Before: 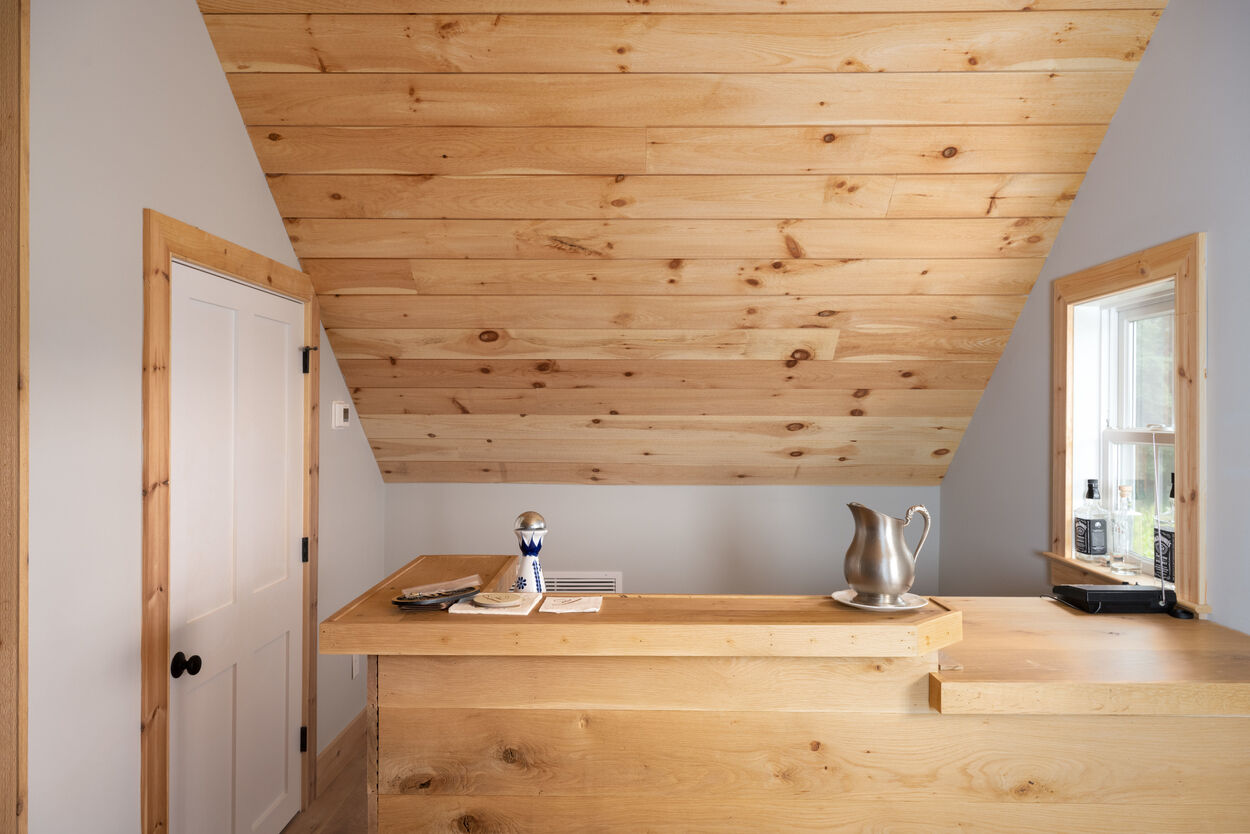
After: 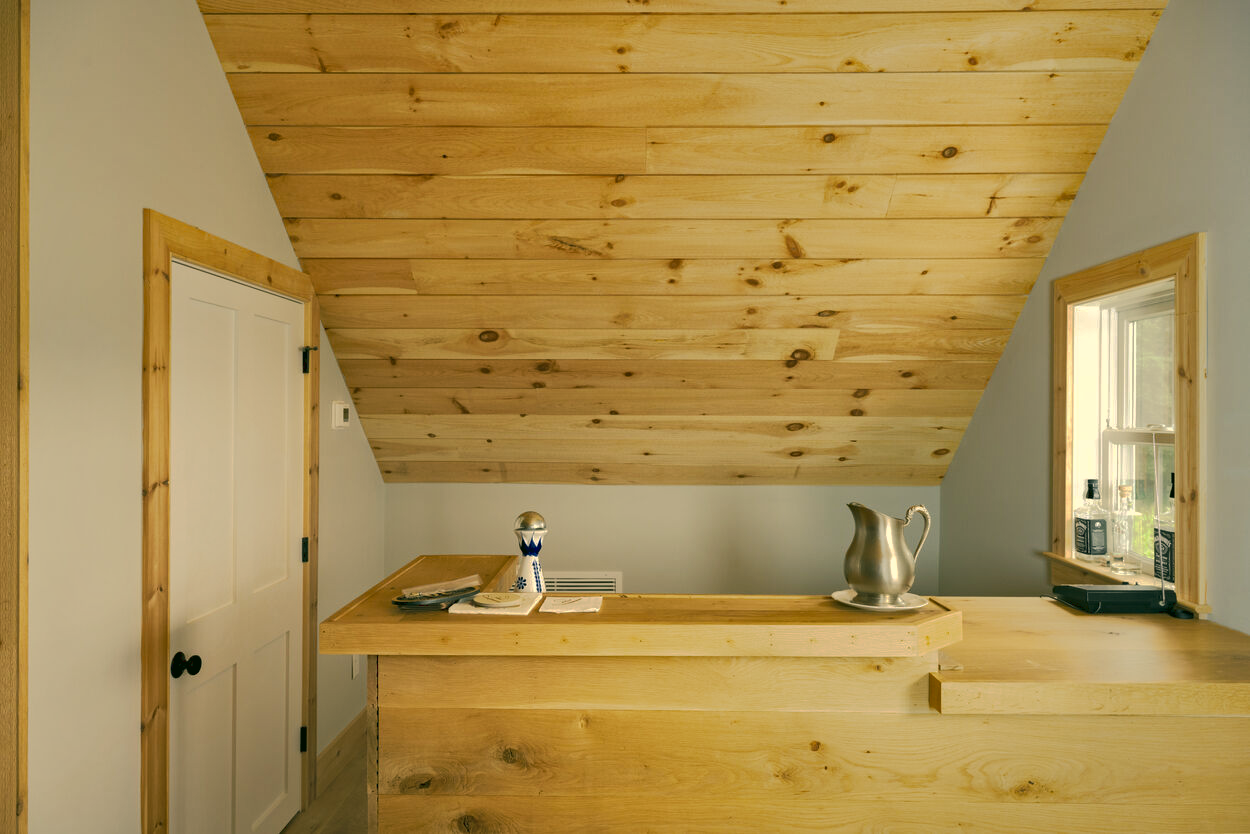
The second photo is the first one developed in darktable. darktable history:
haze removal: compatibility mode true, adaptive false
color correction: highlights a* 5.3, highlights b* 24.26, shadows a* -15.58, shadows b* 4.02
shadows and highlights: highlights color adjustment 0%, low approximation 0.01, soften with gaussian
tone curve: curves: ch0 [(0, 0) (0.003, 0.08) (0.011, 0.088) (0.025, 0.104) (0.044, 0.122) (0.069, 0.141) (0.1, 0.161) (0.136, 0.181) (0.177, 0.209) (0.224, 0.246) (0.277, 0.293) (0.335, 0.343) (0.399, 0.399) (0.468, 0.464) (0.543, 0.54) (0.623, 0.616) (0.709, 0.694) (0.801, 0.757) (0.898, 0.821) (1, 1)], preserve colors none
